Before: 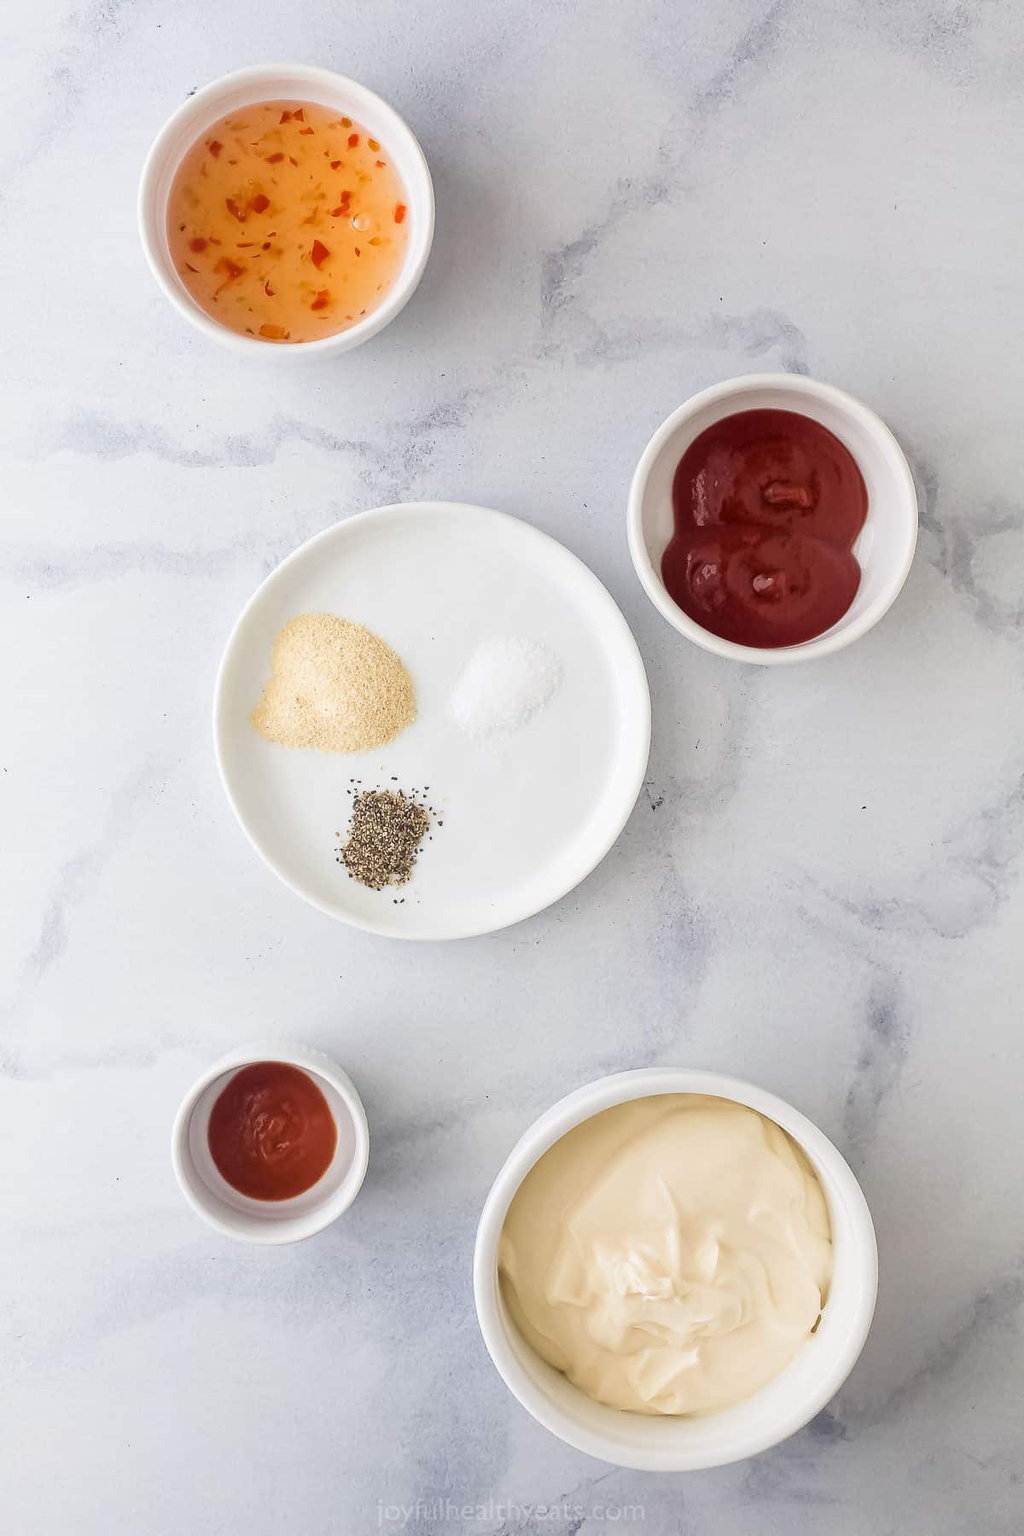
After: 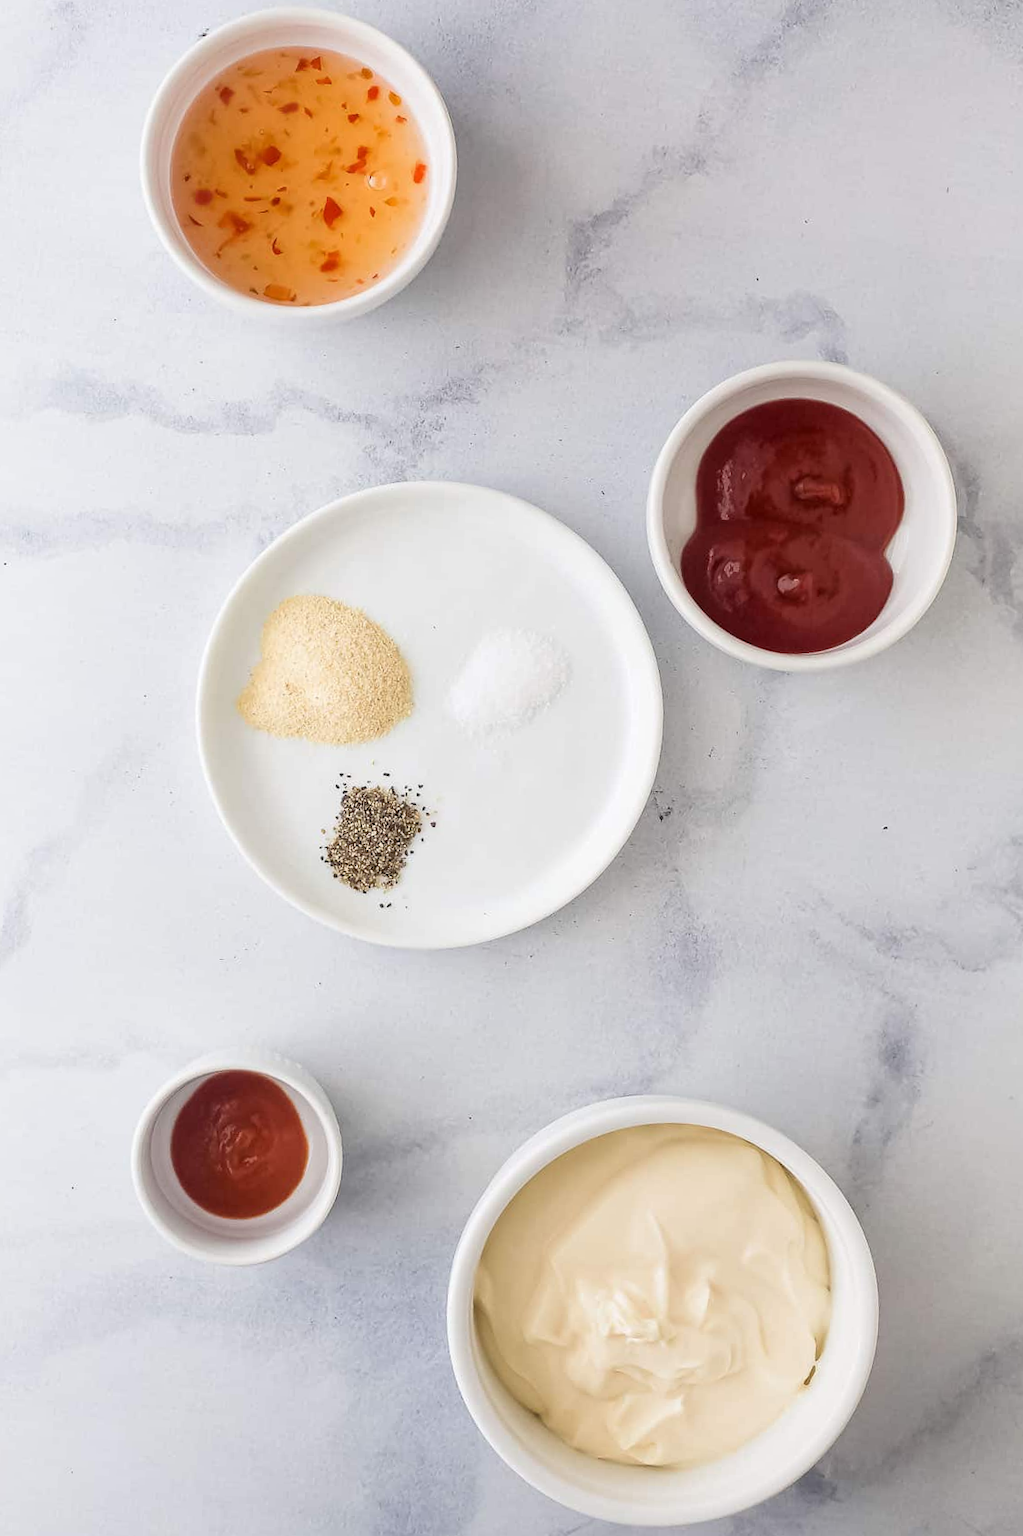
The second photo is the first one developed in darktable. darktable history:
crop and rotate: angle -2.57°
